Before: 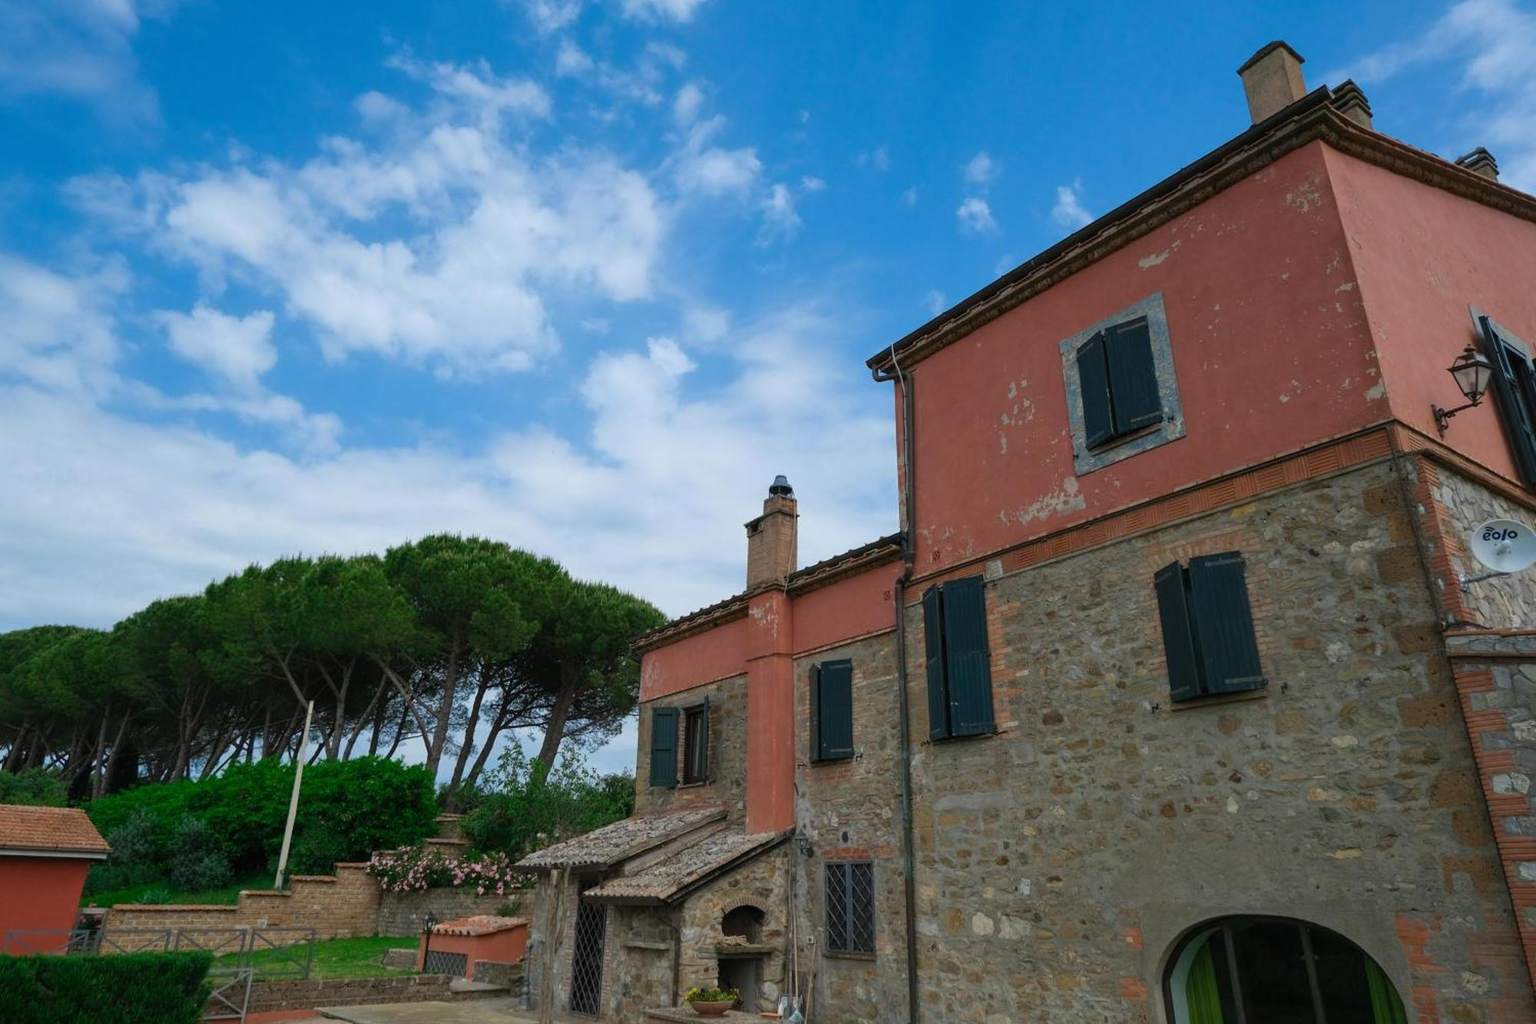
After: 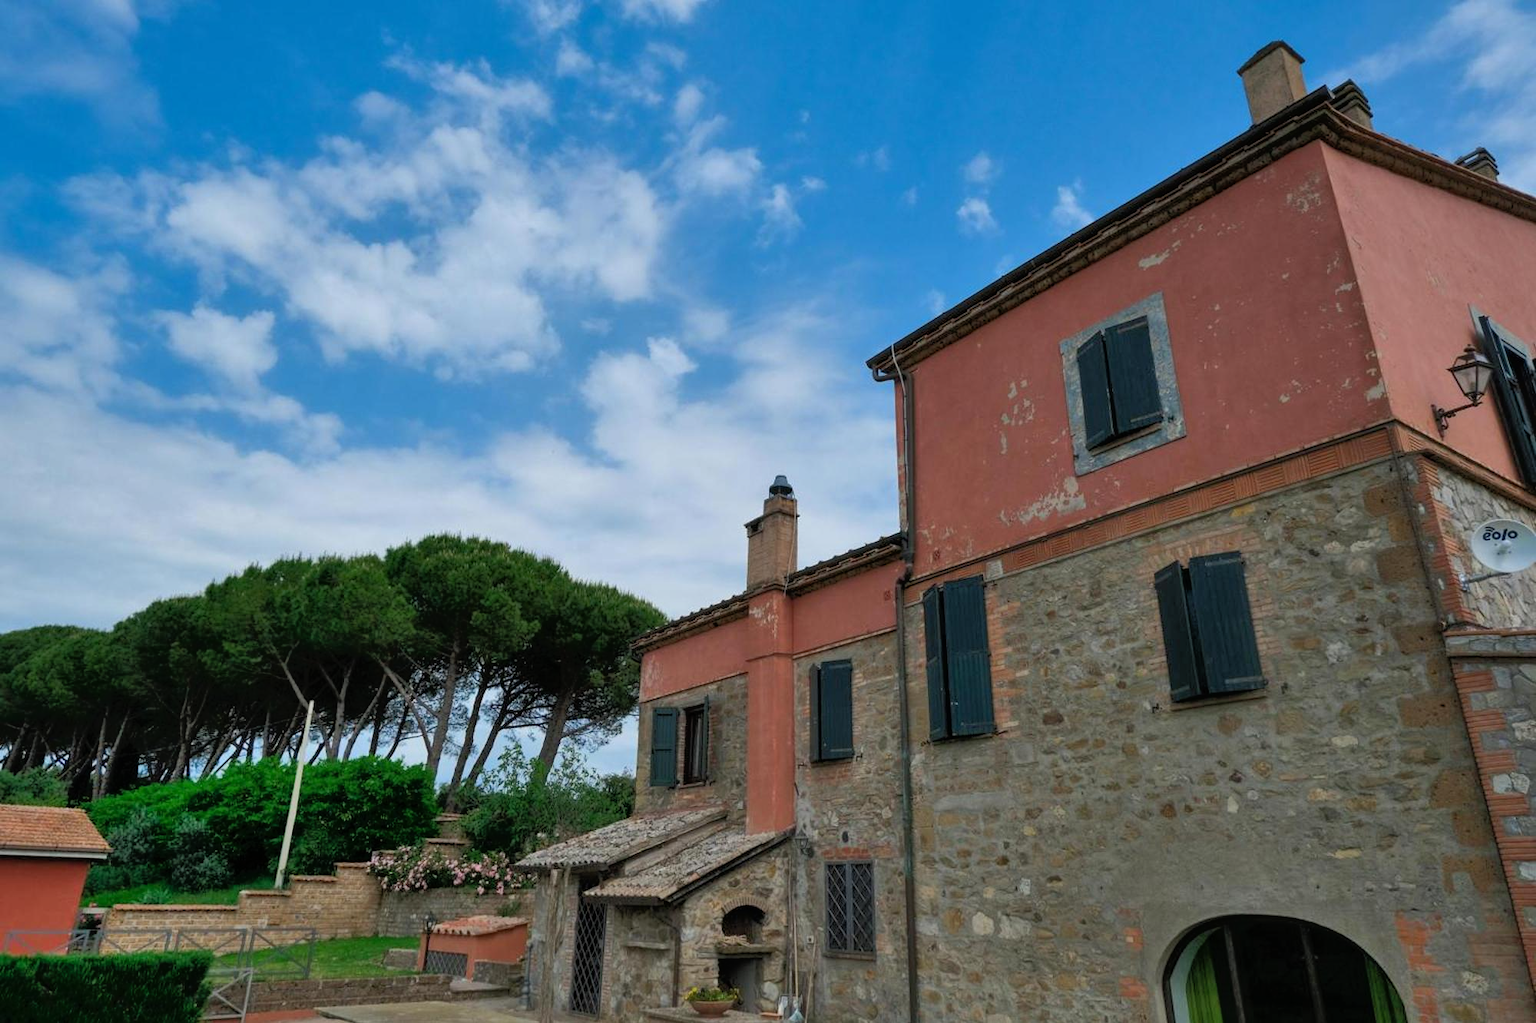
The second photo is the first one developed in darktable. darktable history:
shadows and highlights: white point adjustment 0.056, soften with gaussian
tone equalizer: -8 EV -1.83 EV, -7 EV -1.14 EV, -6 EV -1.6 EV, mask exposure compensation -0.498 EV
